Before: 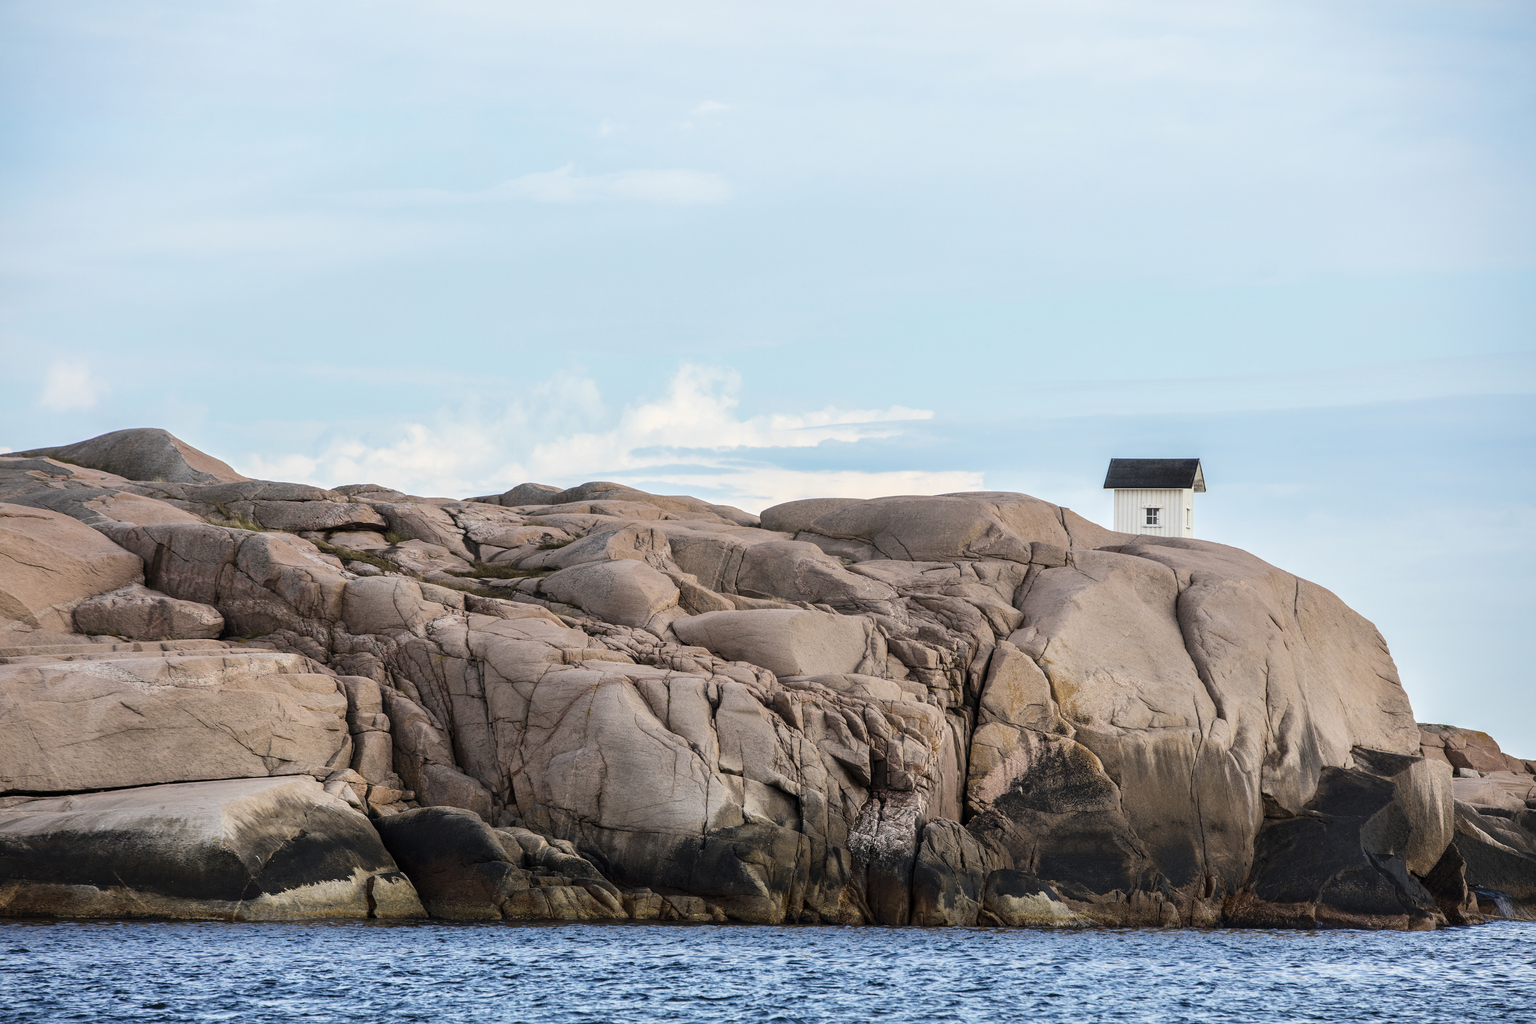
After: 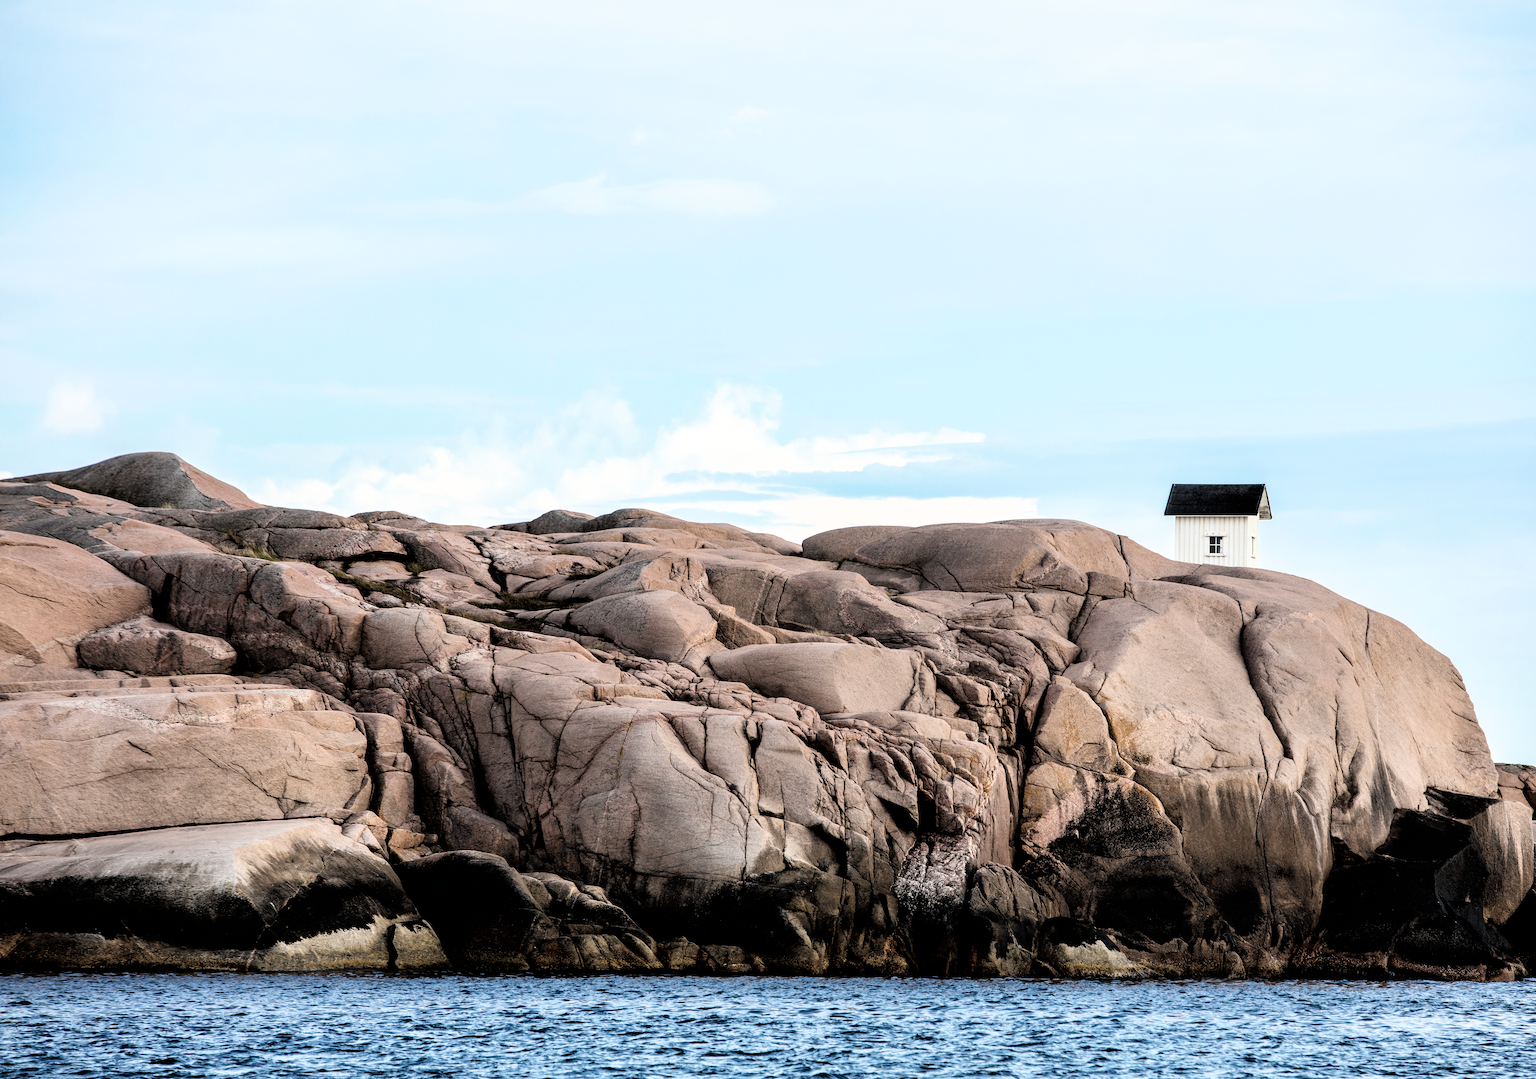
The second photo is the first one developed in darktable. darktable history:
filmic rgb: black relative exposure -3.57 EV, white relative exposure 2.29 EV, hardness 3.41
crop and rotate: right 5.167%
